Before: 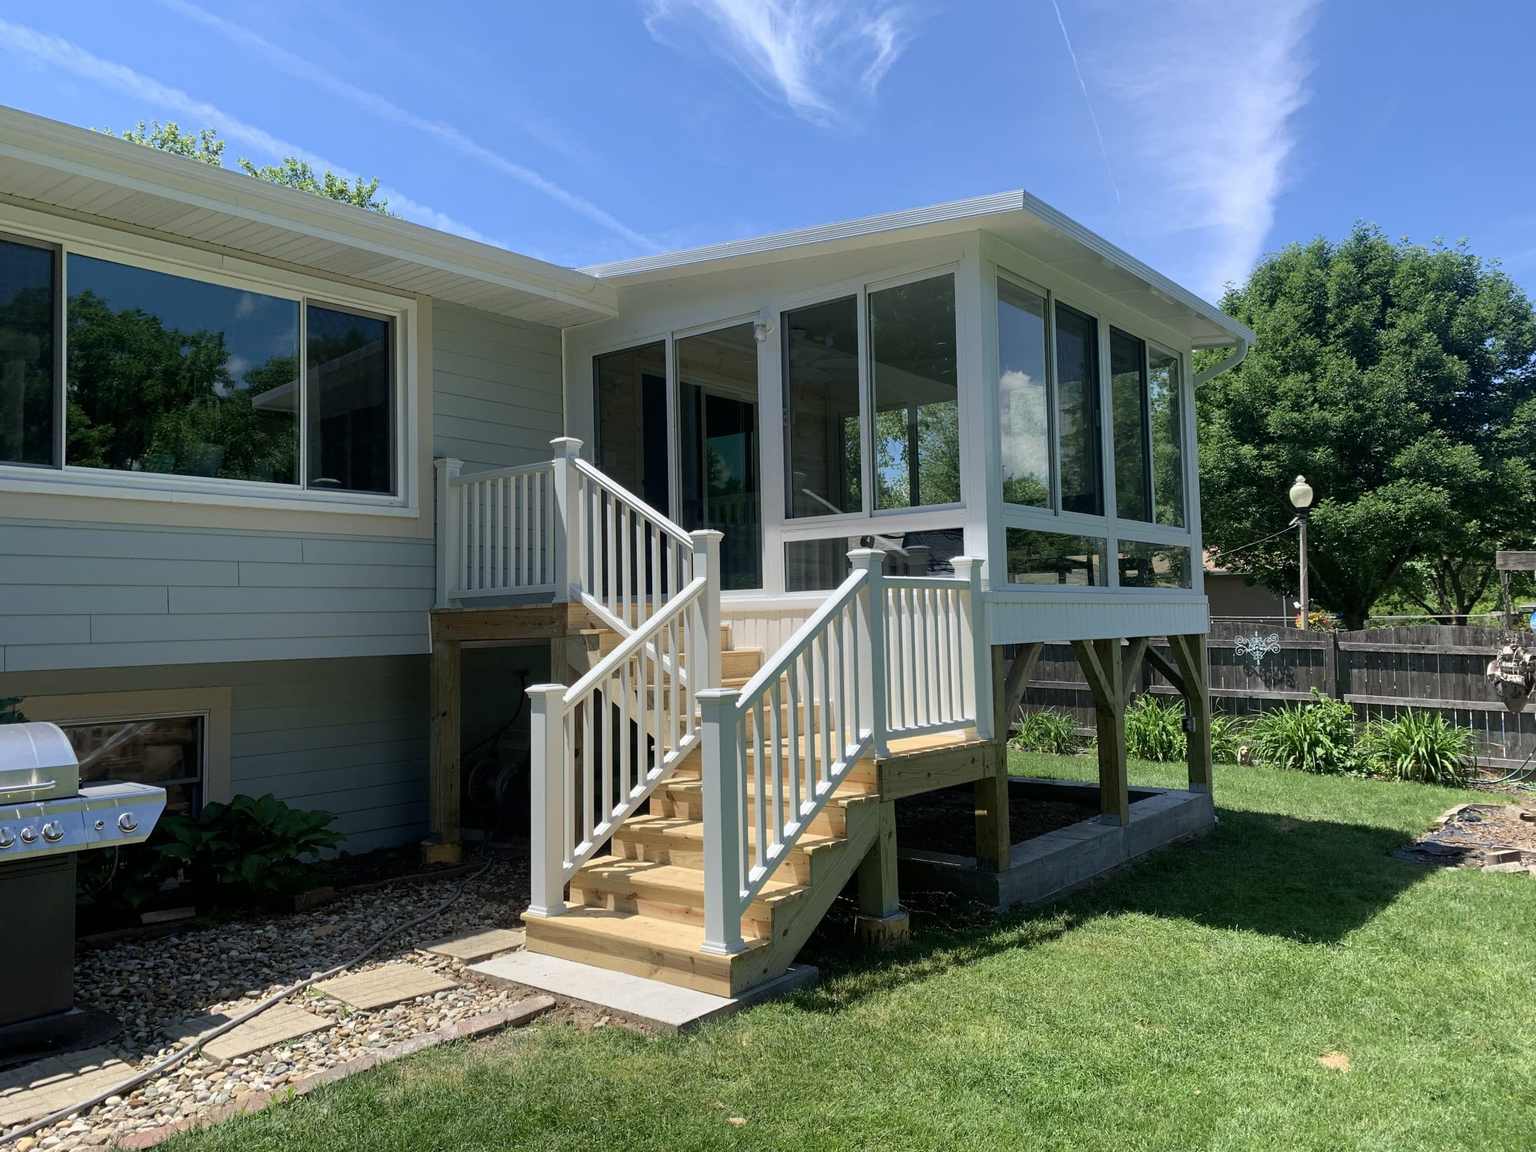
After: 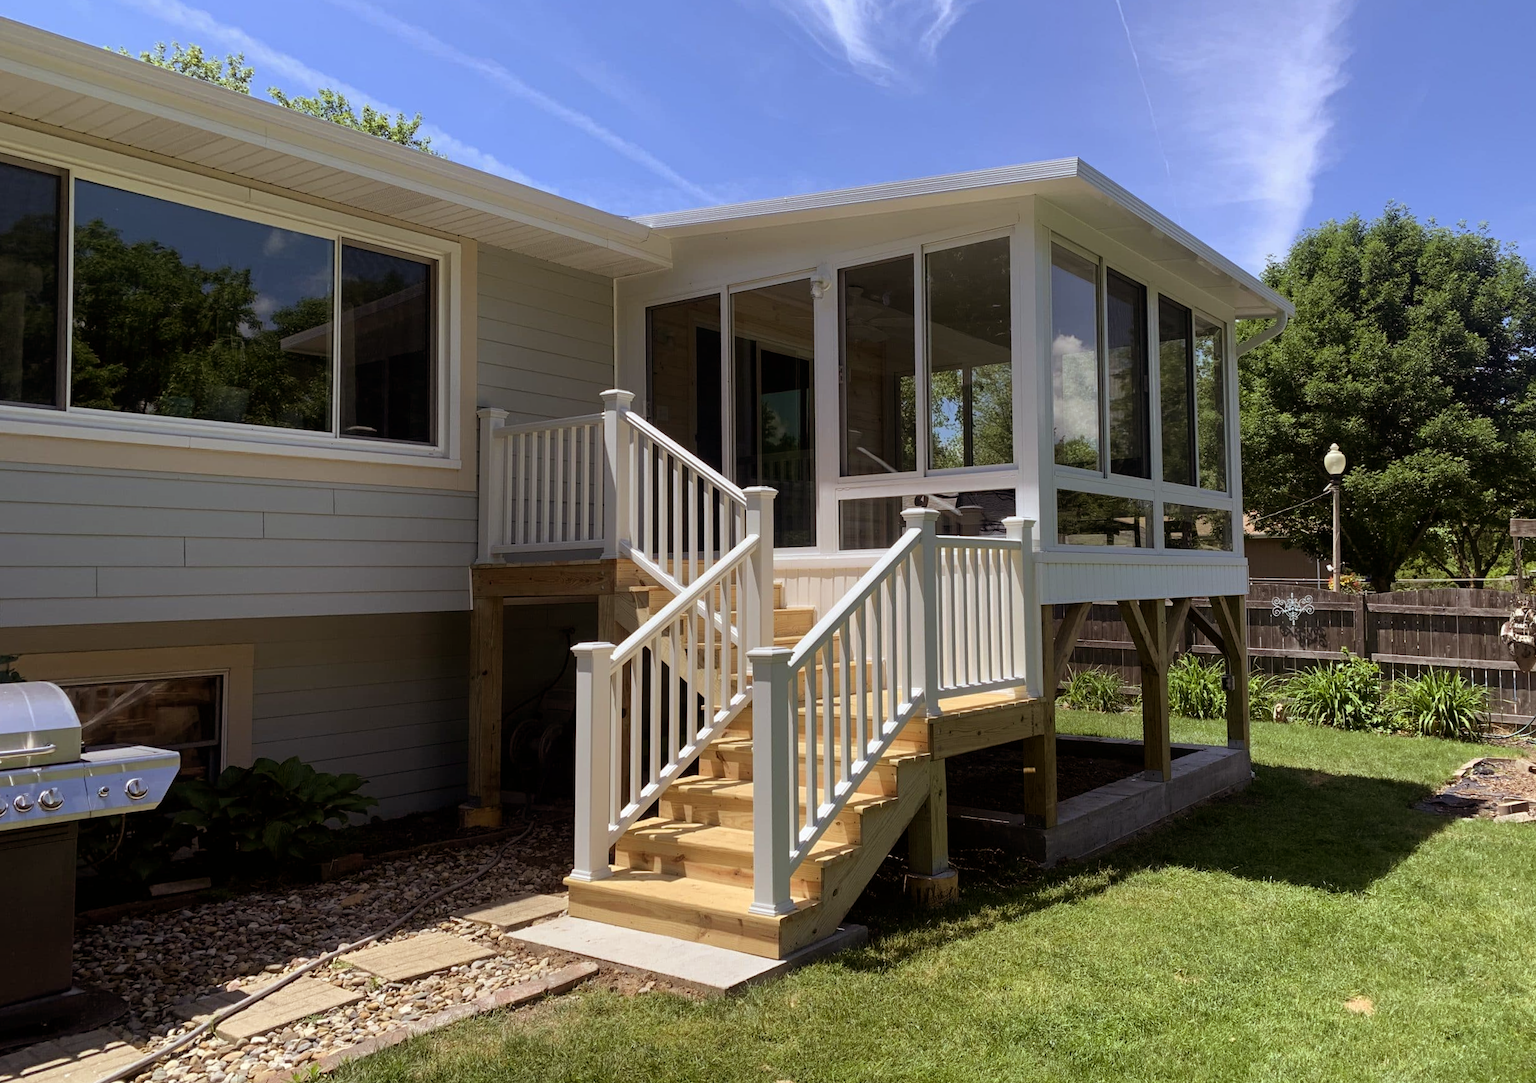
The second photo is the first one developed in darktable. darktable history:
rotate and perspective: rotation 0.679°, lens shift (horizontal) 0.136, crop left 0.009, crop right 0.991, crop top 0.078, crop bottom 0.95
rgb levels: mode RGB, independent channels, levels [[0, 0.5, 1], [0, 0.521, 1], [0, 0.536, 1]]
